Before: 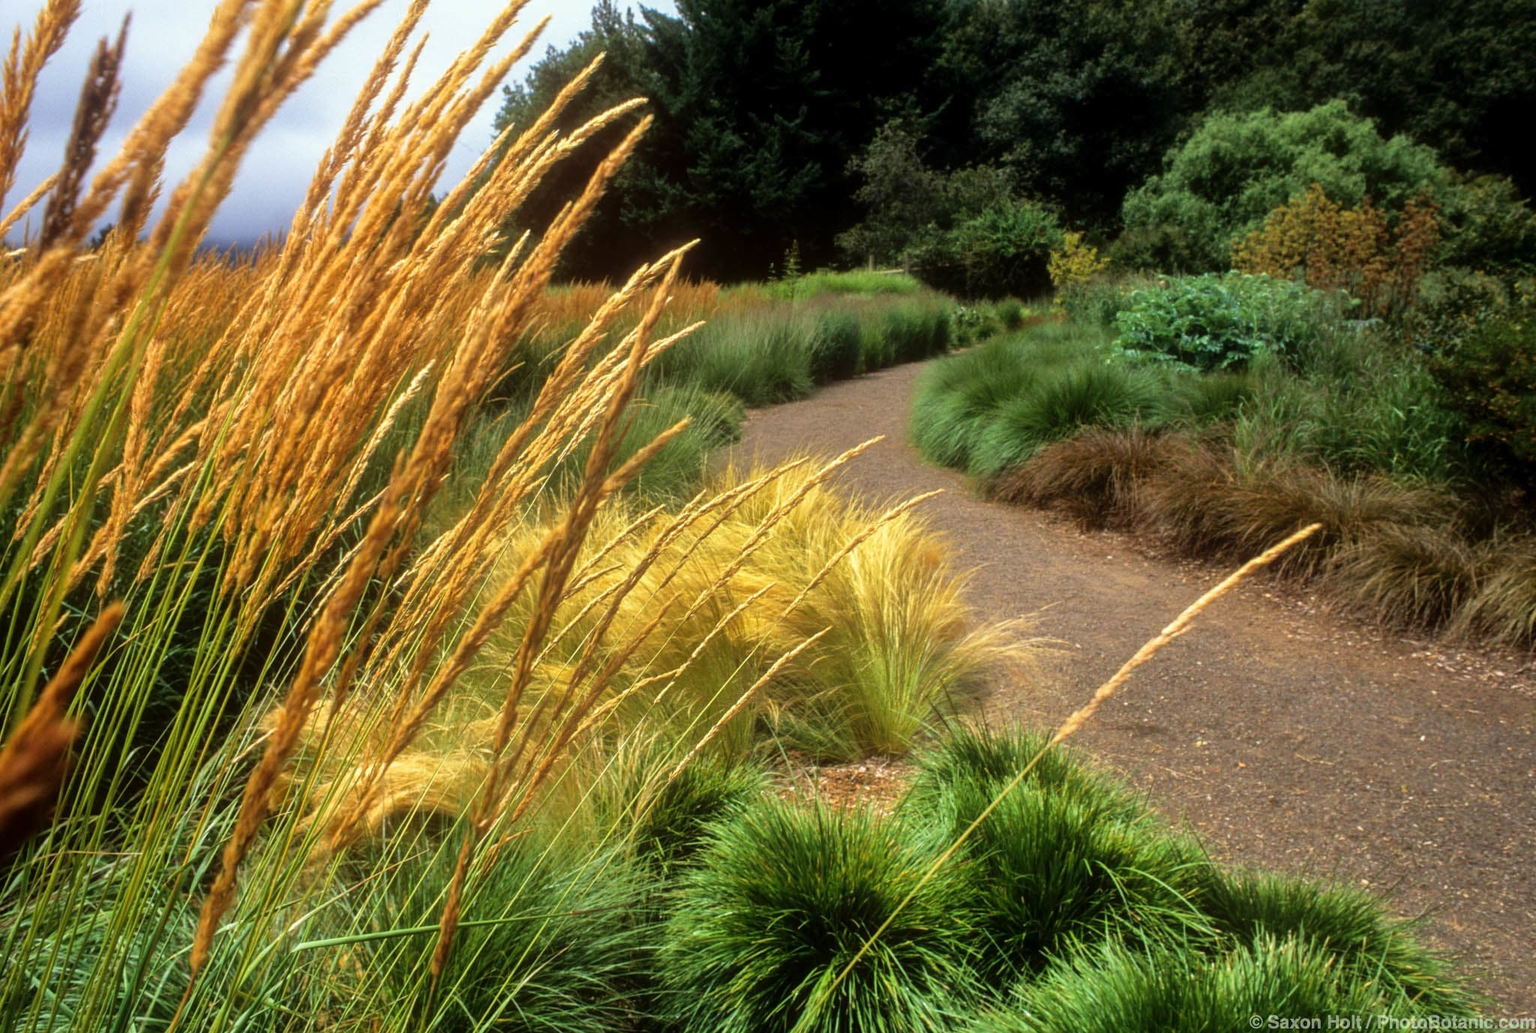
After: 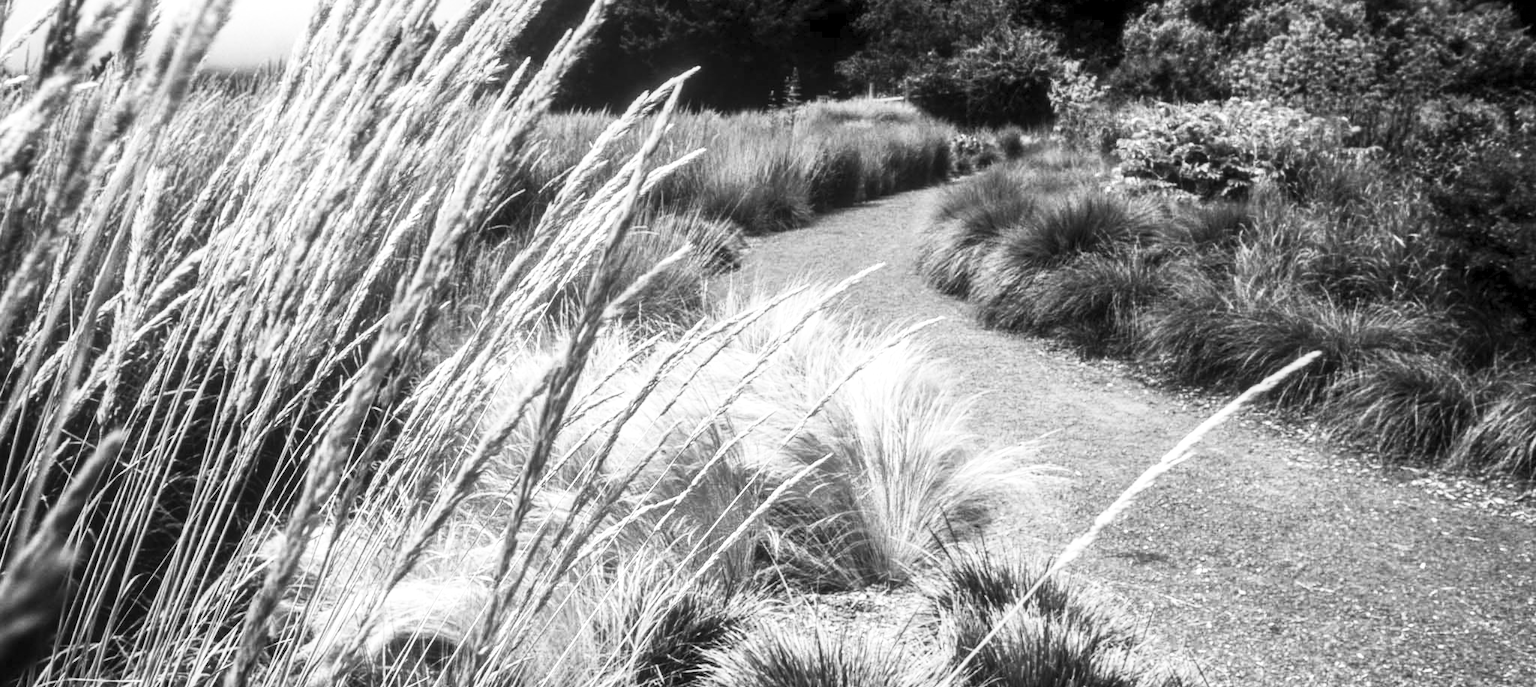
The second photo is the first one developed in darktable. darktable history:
crop: top 16.727%, bottom 16.727%
local contrast: on, module defaults
contrast brightness saturation: contrast 0.53, brightness 0.47, saturation -1
white balance: emerald 1
